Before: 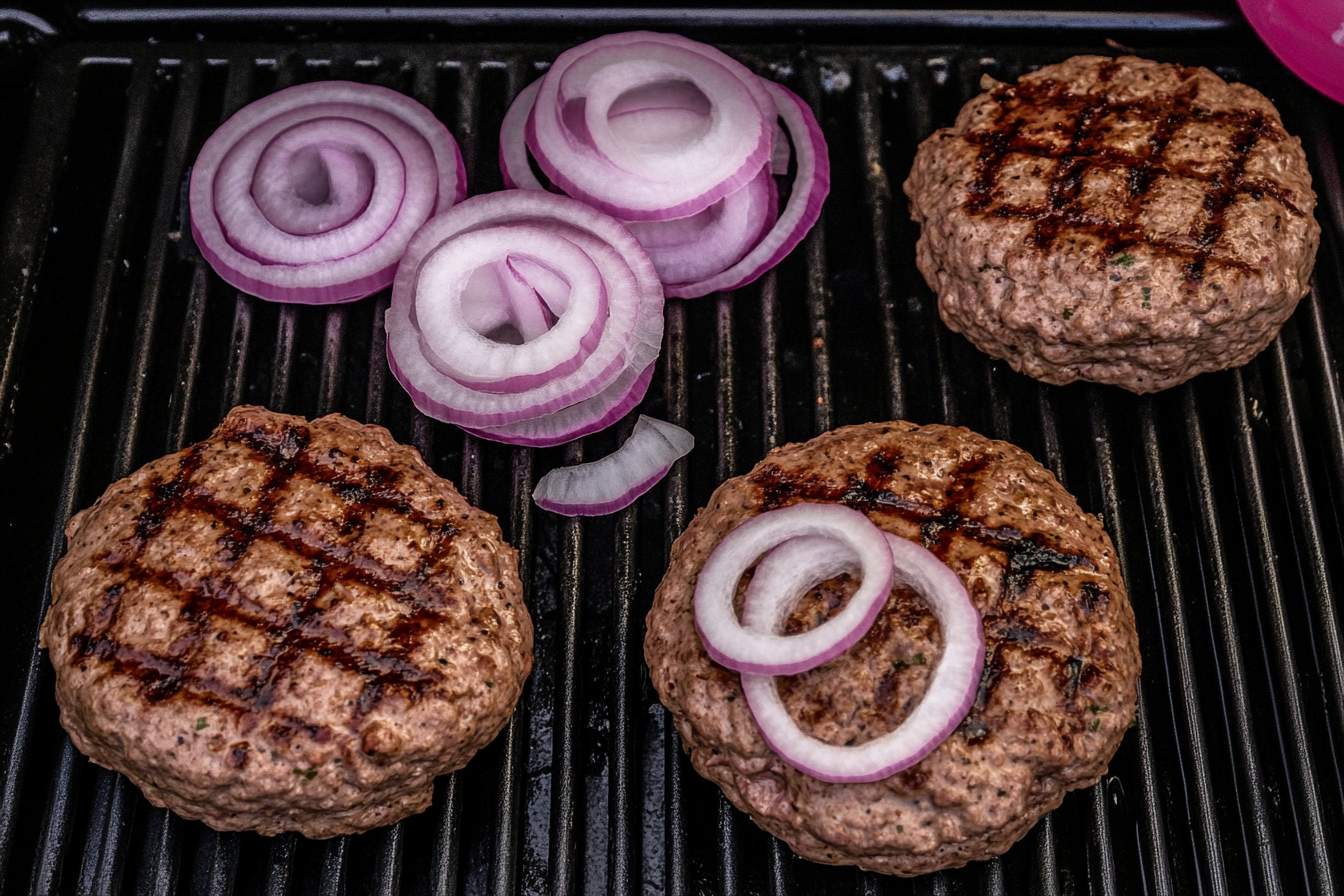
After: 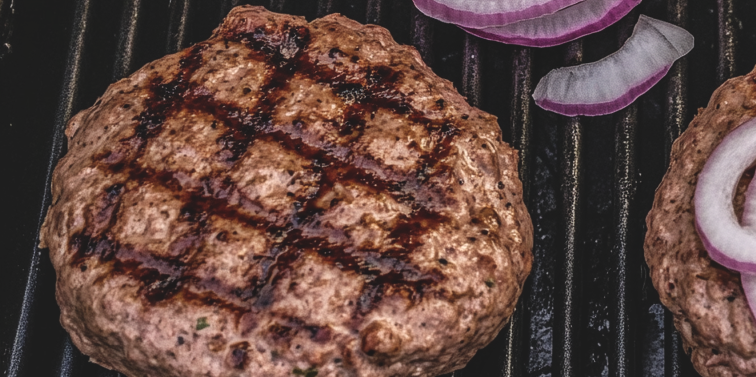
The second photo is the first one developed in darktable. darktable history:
exposure: black level correction -0.015, exposure -0.135 EV, compensate highlight preservation false
crop: top 44.714%, right 43.708%, bottom 13.175%
local contrast: on, module defaults
